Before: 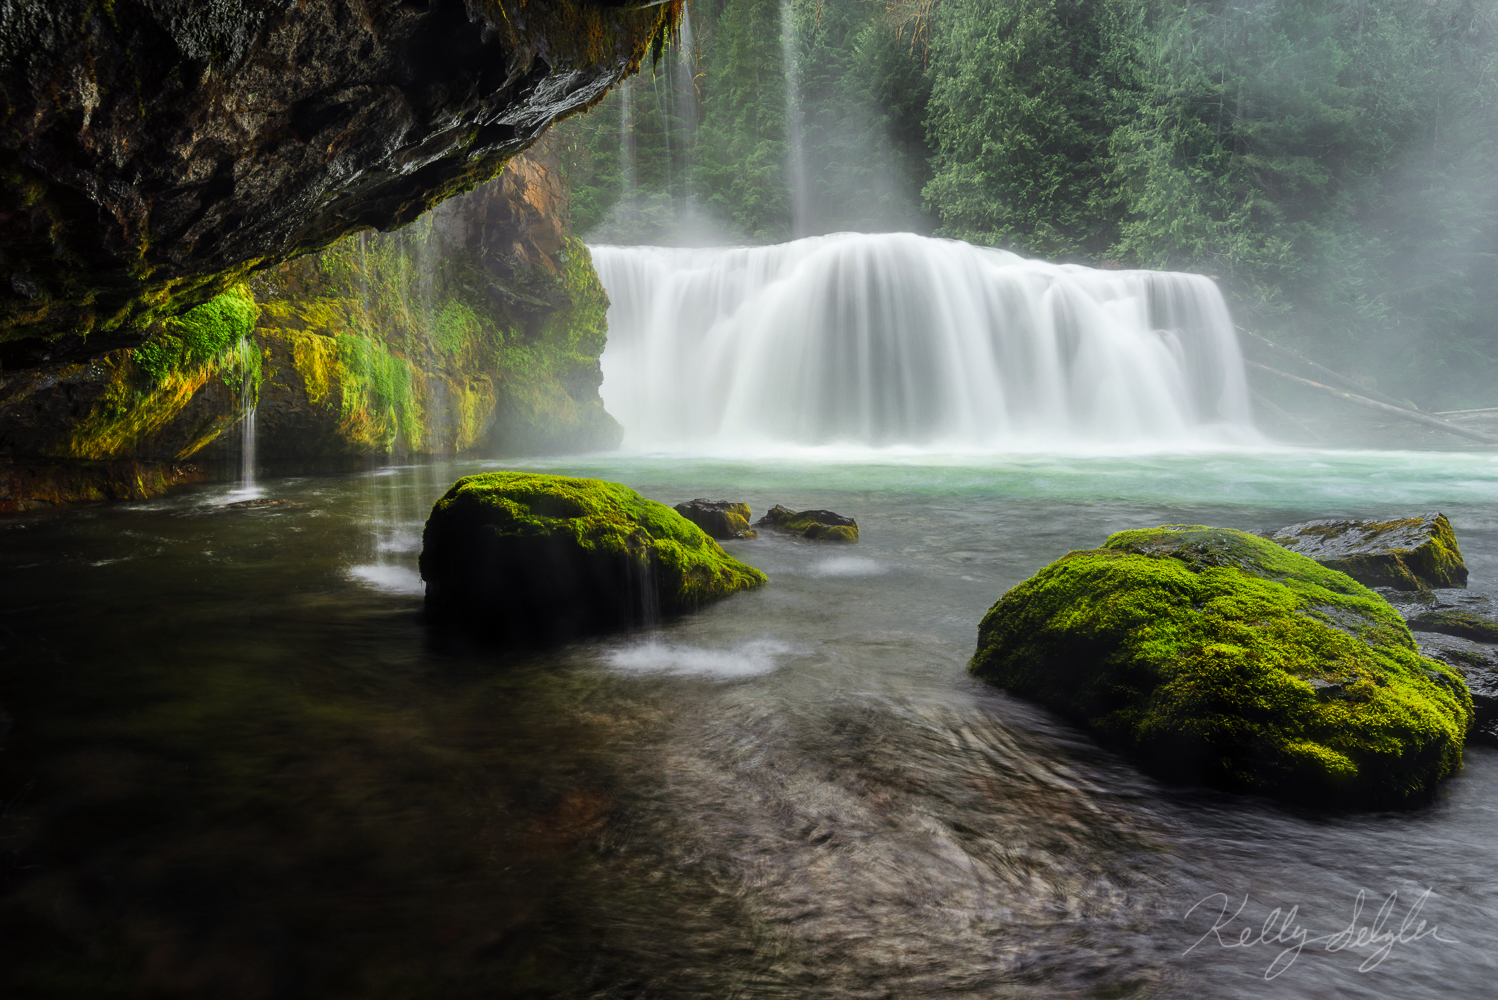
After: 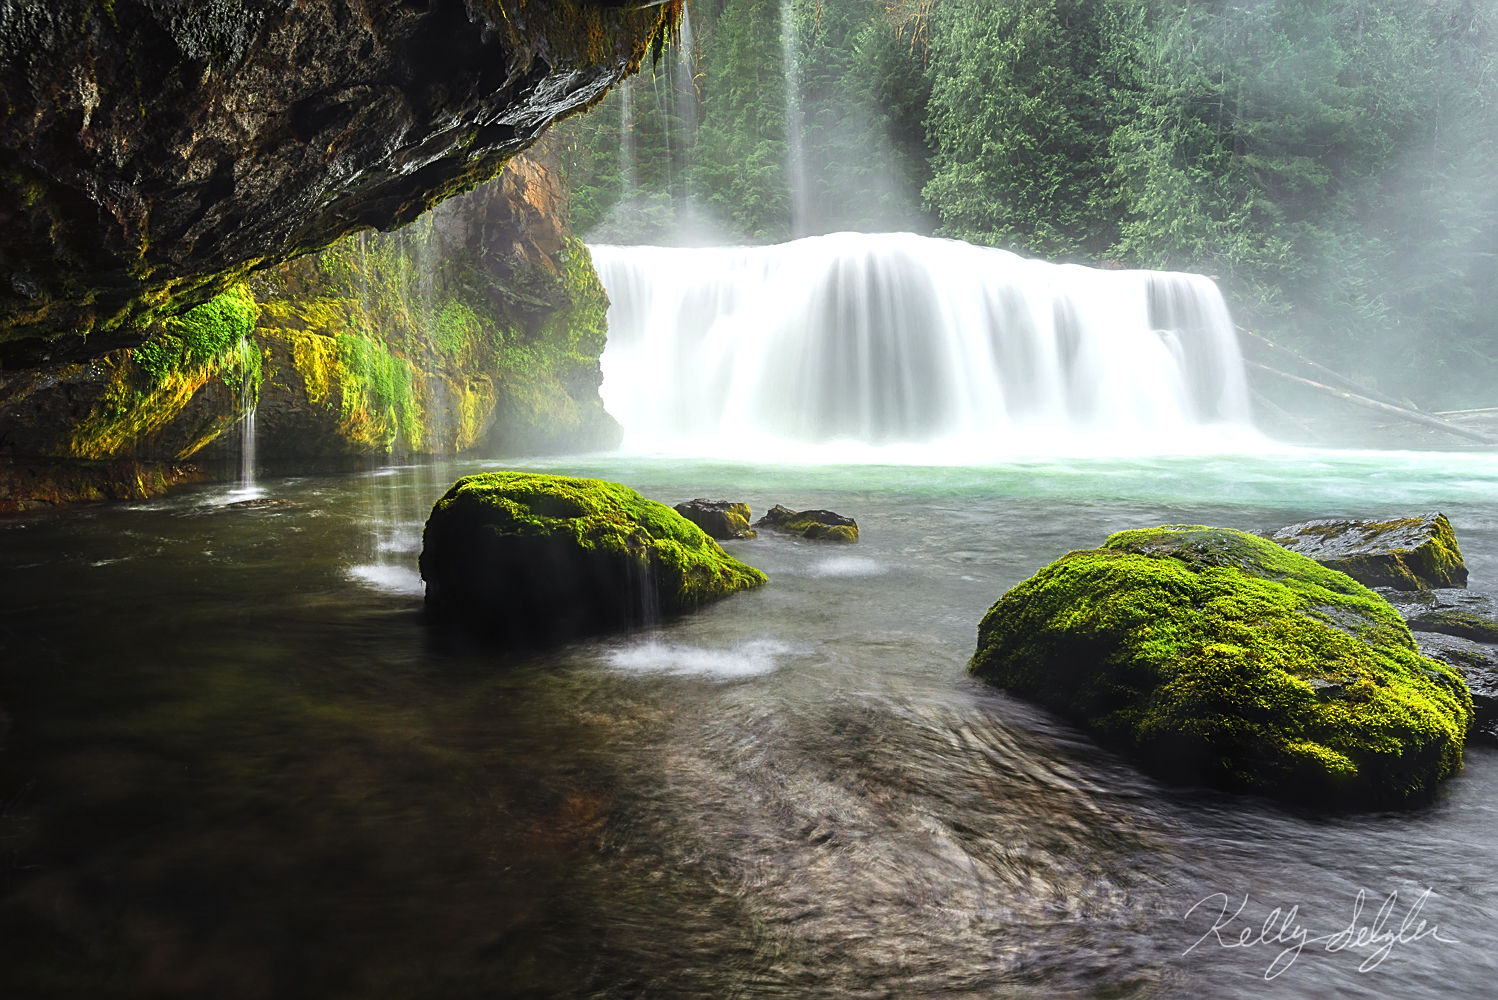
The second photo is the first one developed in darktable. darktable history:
sharpen: on, module defaults
exposure: black level correction -0.002, exposure 0.54 EV, compensate highlight preservation false
tone equalizer: on, module defaults
